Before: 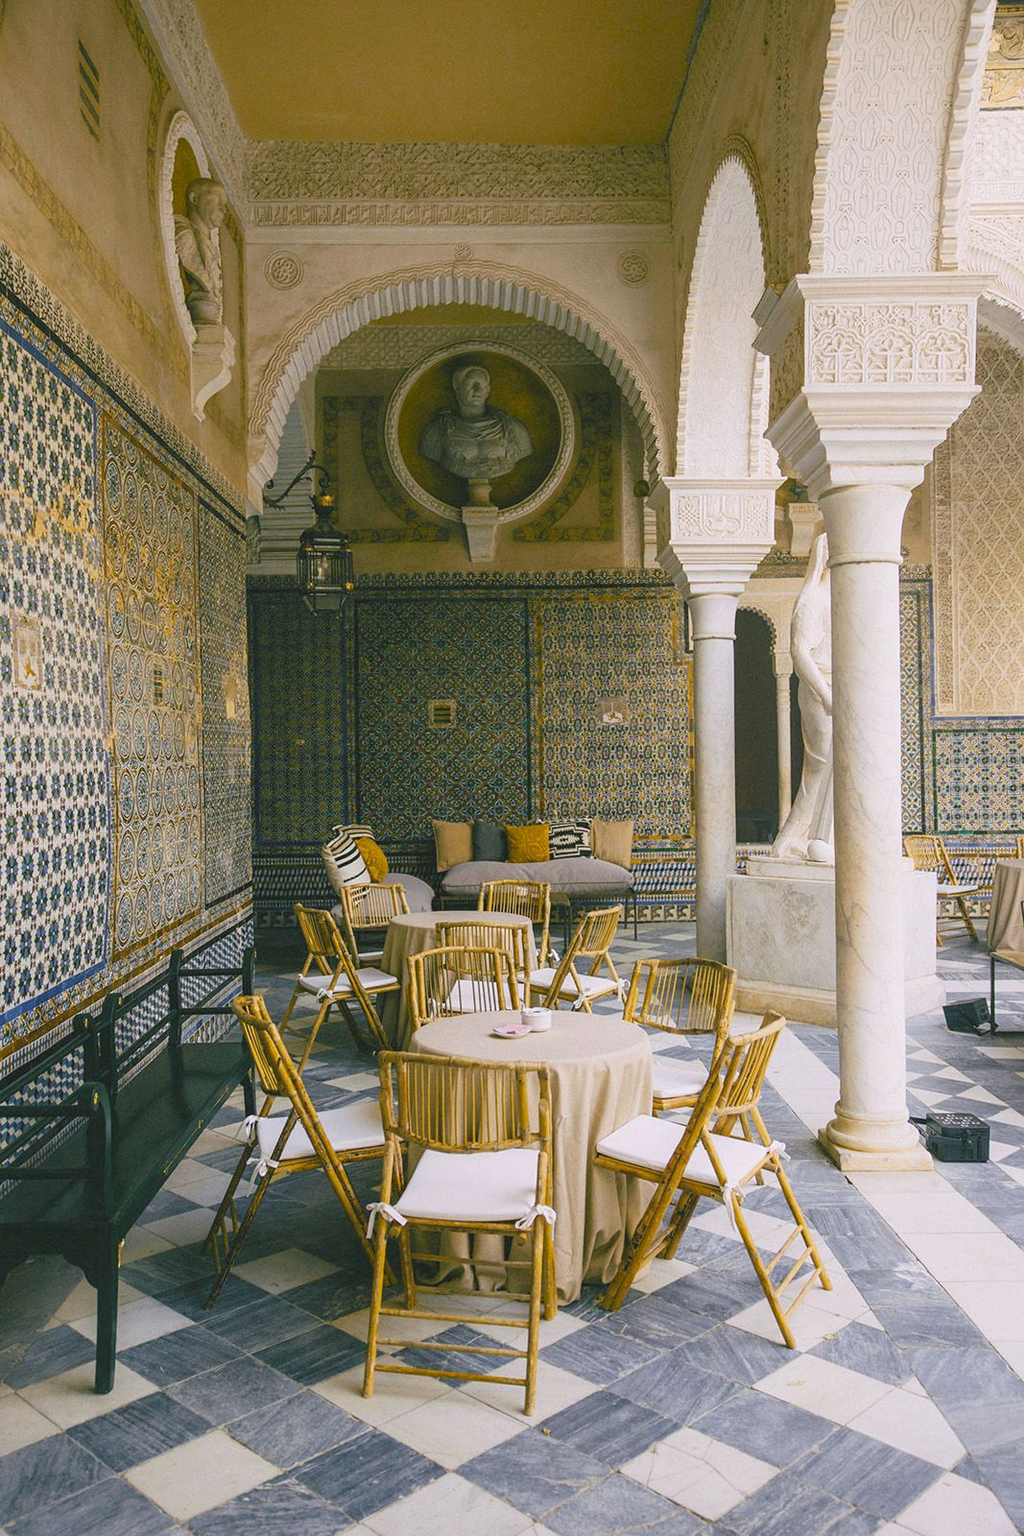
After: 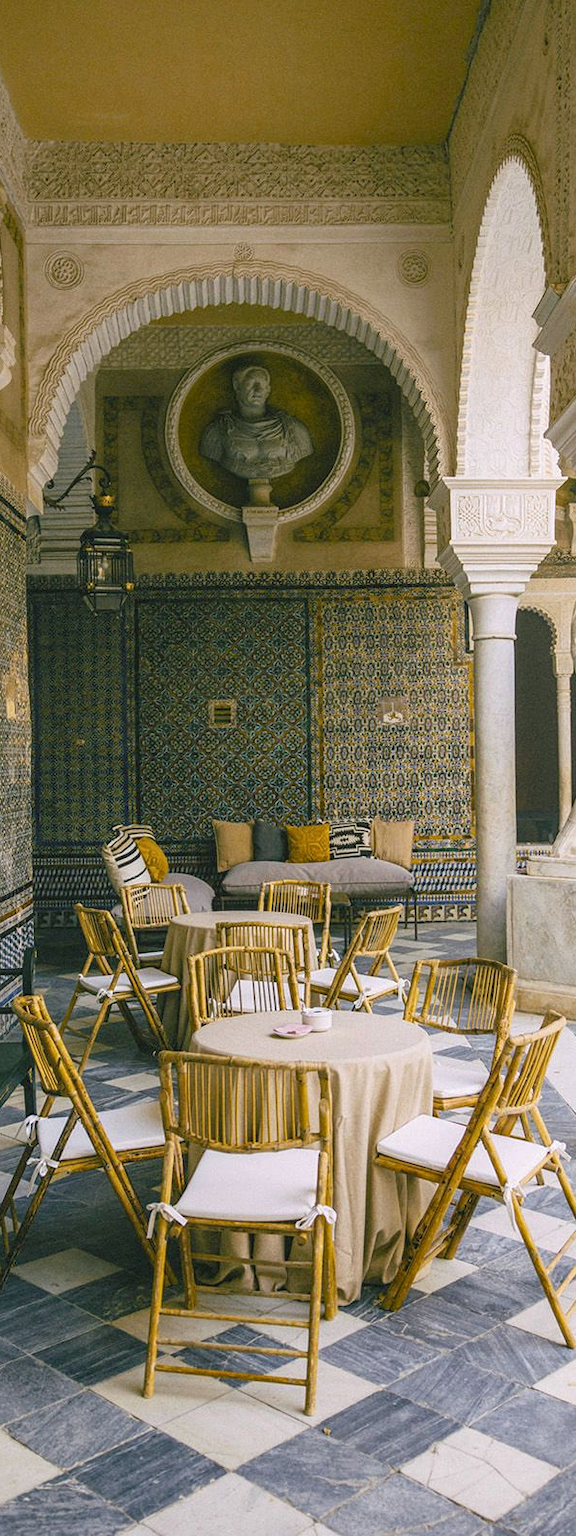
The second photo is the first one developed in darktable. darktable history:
crop: left 21.496%, right 22.254%
local contrast: on, module defaults
